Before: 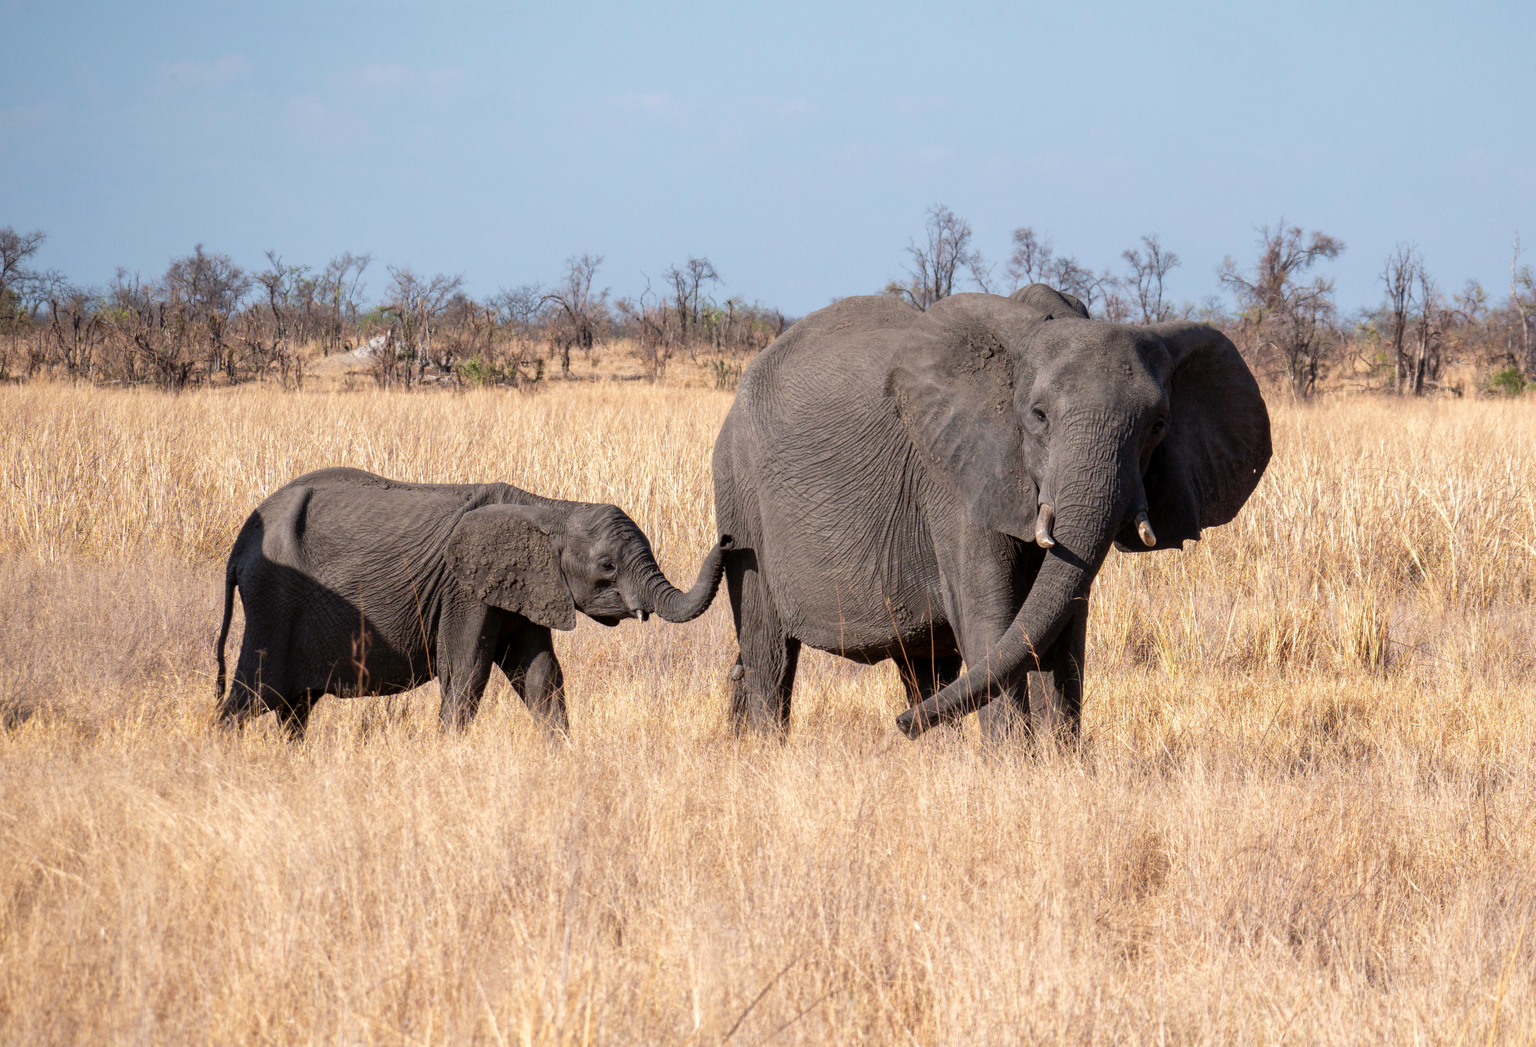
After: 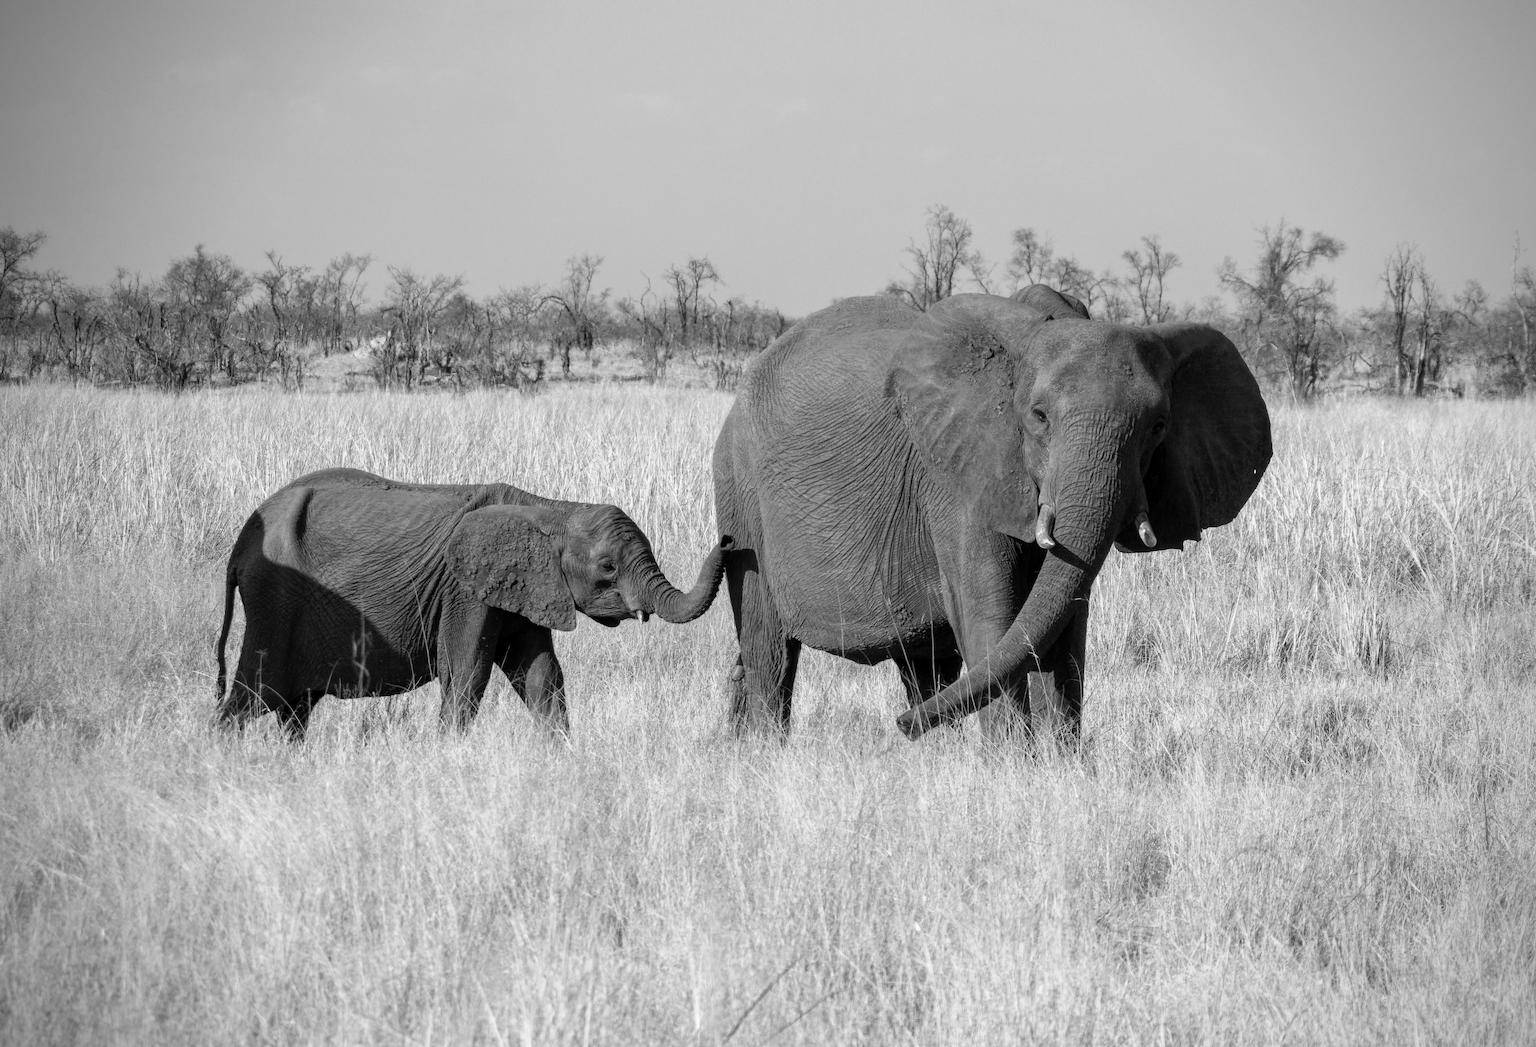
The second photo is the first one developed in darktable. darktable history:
monochrome: size 1
vignetting: on, module defaults
